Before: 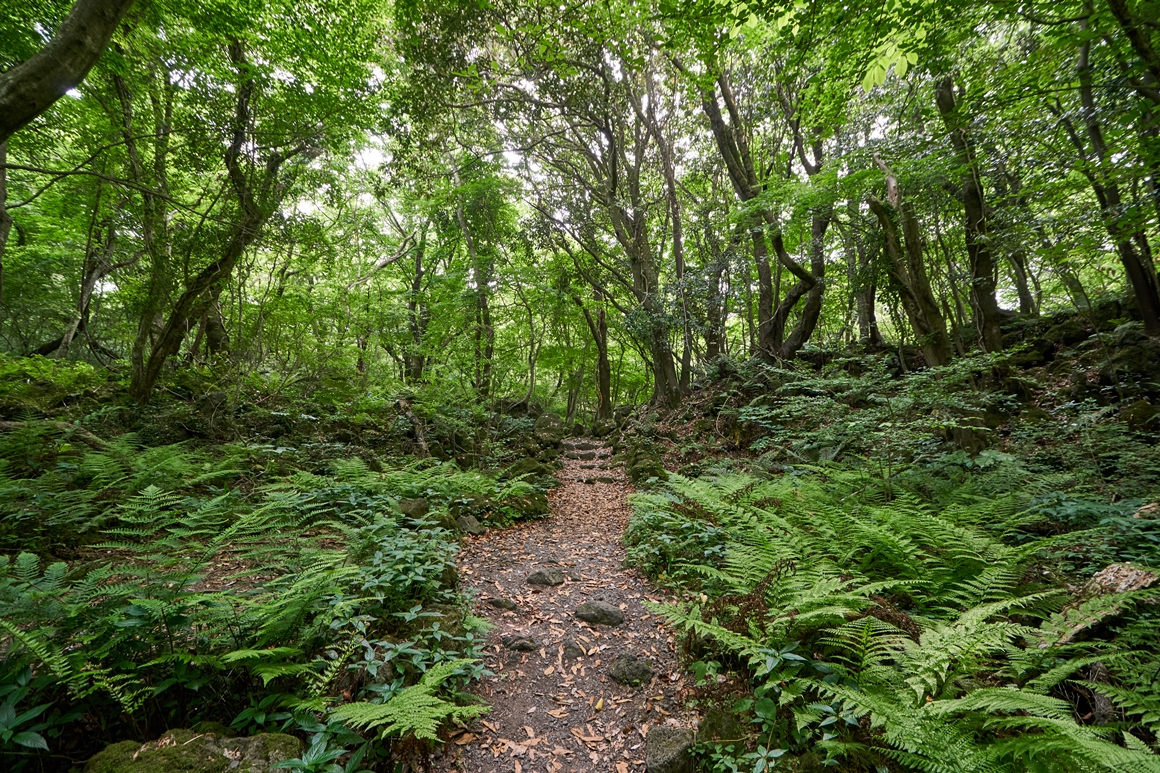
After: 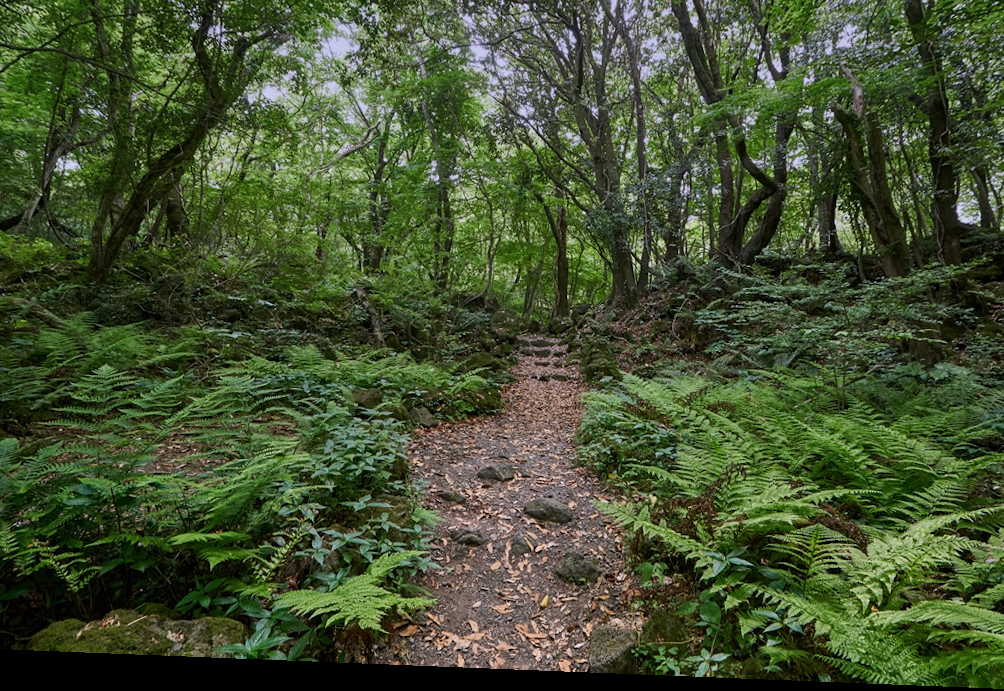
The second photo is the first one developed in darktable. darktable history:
crop and rotate: left 4.842%, top 15.51%, right 10.668%
graduated density: hue 238.83°, saturation 50%
rotate and perspective: rotation 2.27°, automatic cropping off
